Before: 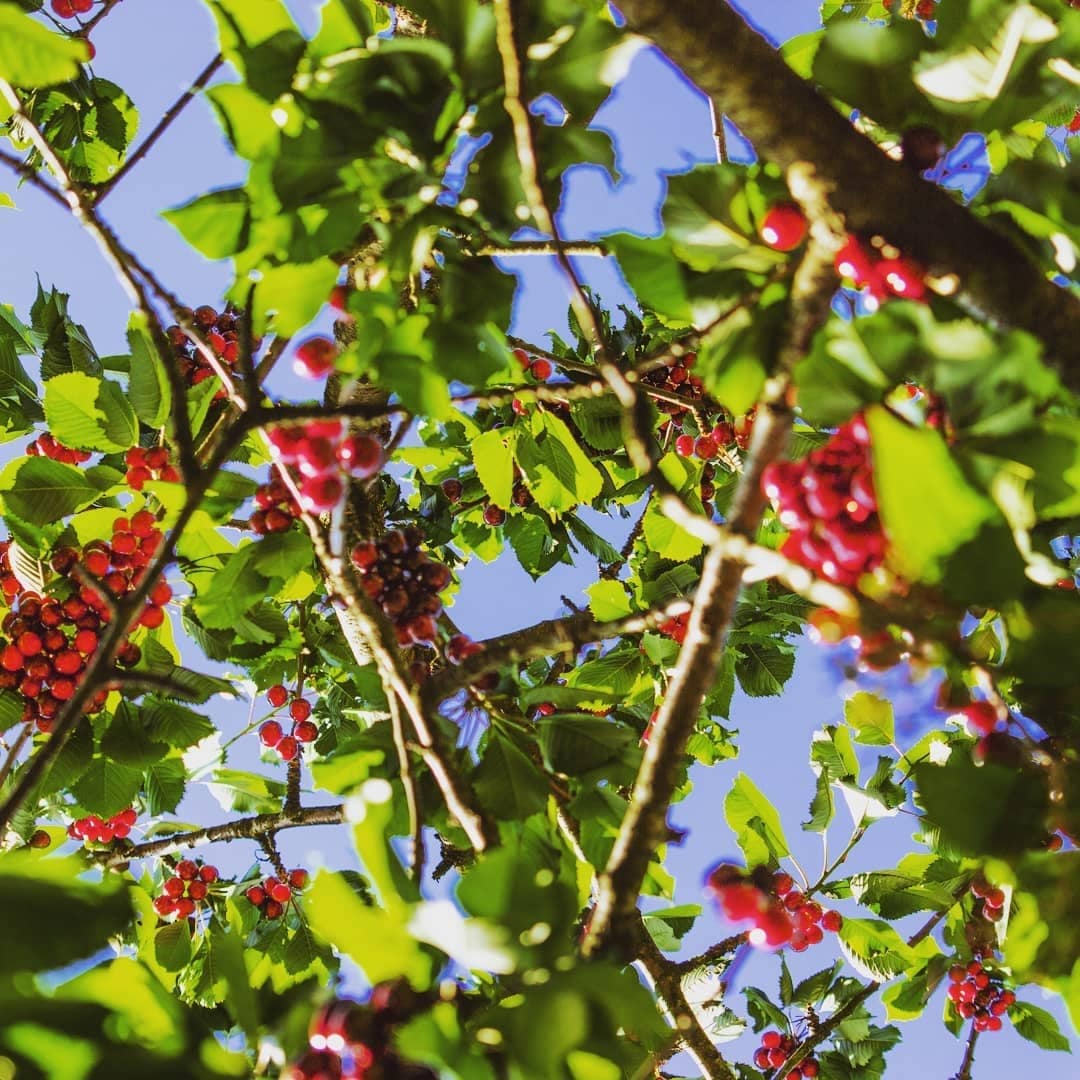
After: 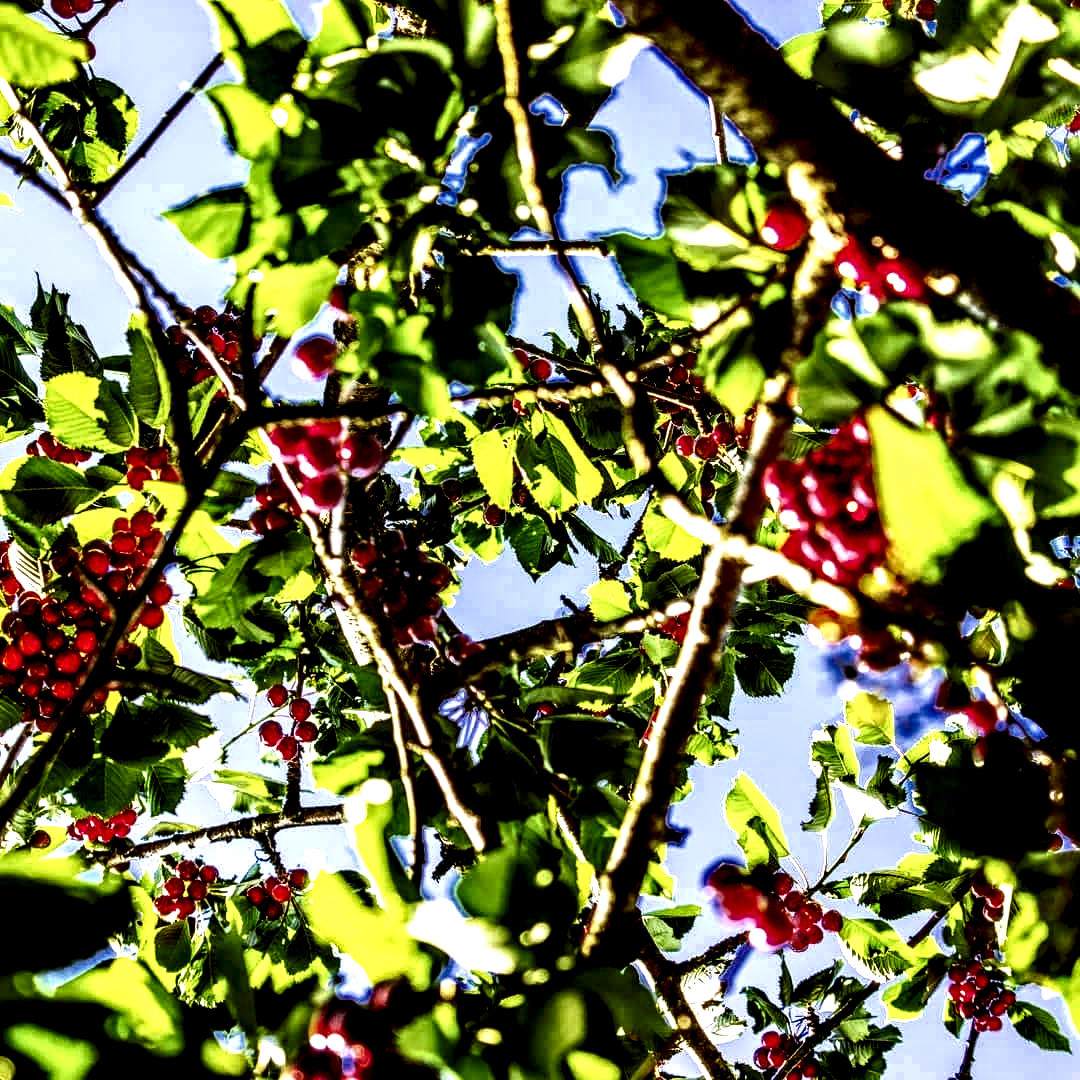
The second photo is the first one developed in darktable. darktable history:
contrast brightness saturation: contrast 0.13, brightness -0.24, saturation 0.14
local contrast: highlights 115%, shadows 42%, detail 293%
